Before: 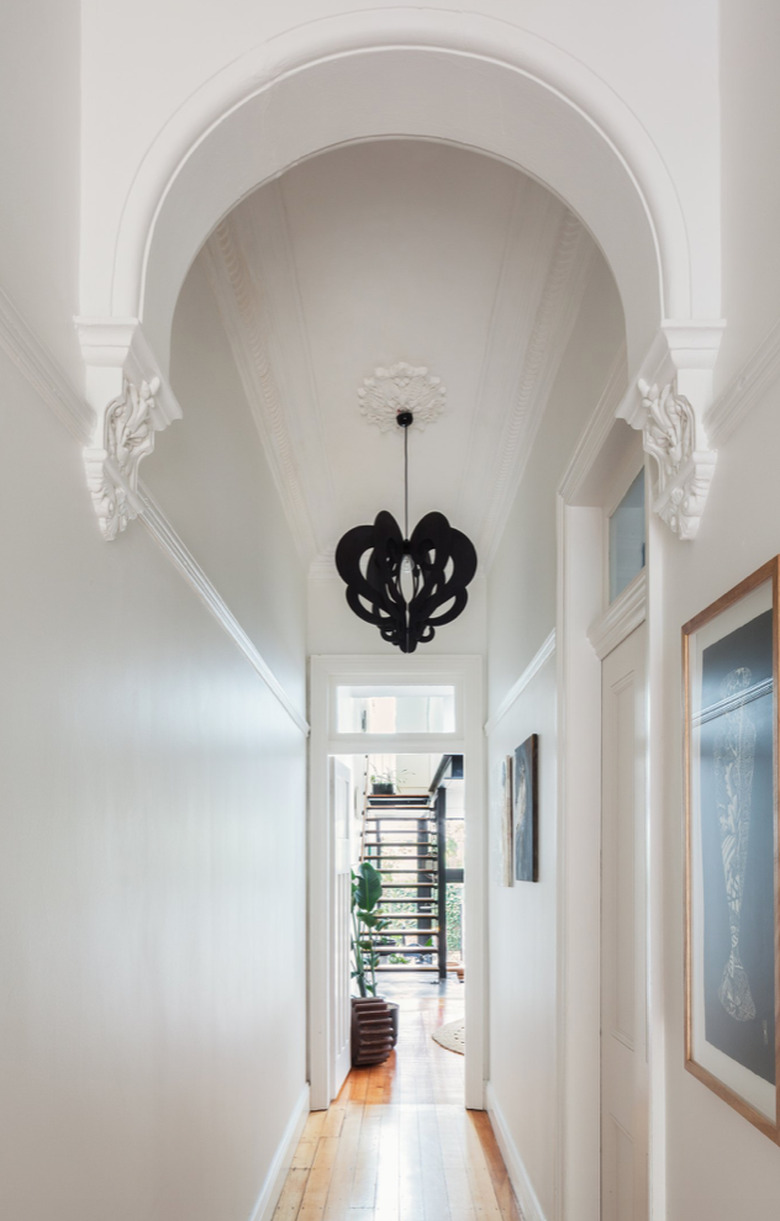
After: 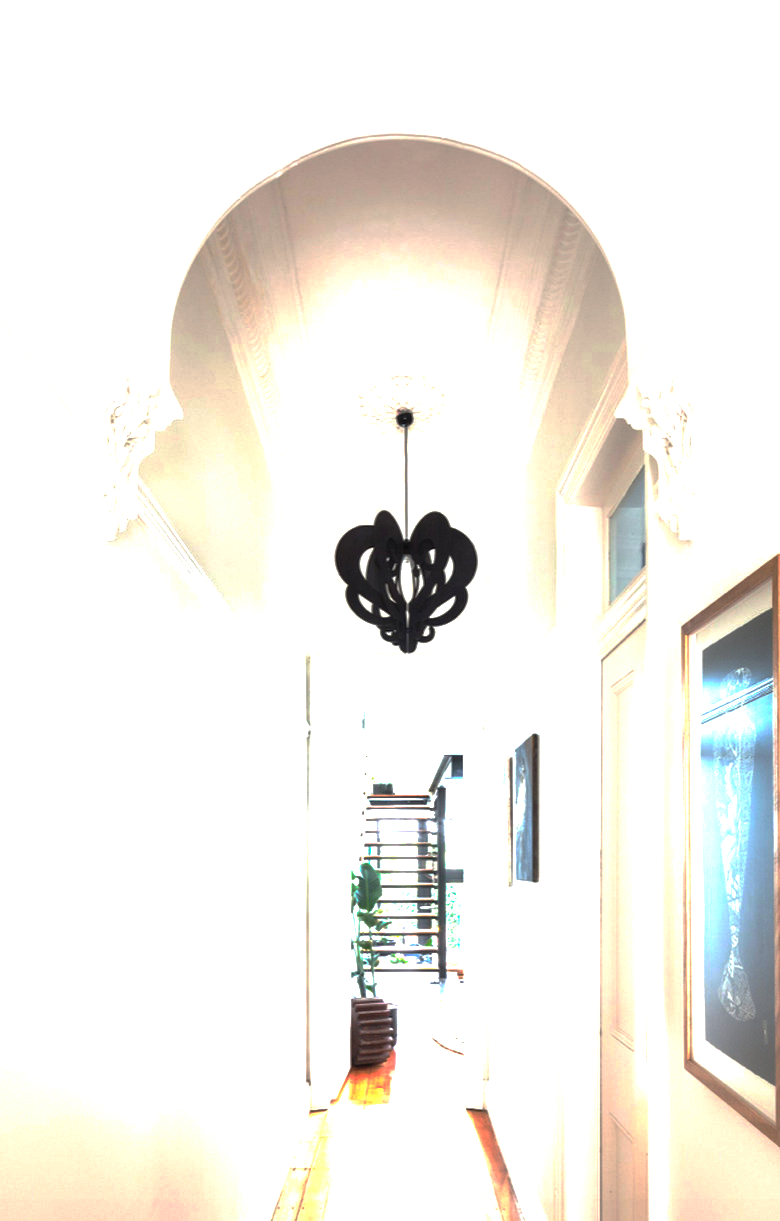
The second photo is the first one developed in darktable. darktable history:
exposure: black level correction 0, exposure 1.403 EV, compensate highlight preservation false
base curve: curves: ch0 [(0, 0) (0.841, 0.609) (1, 1)], preserve colors none
